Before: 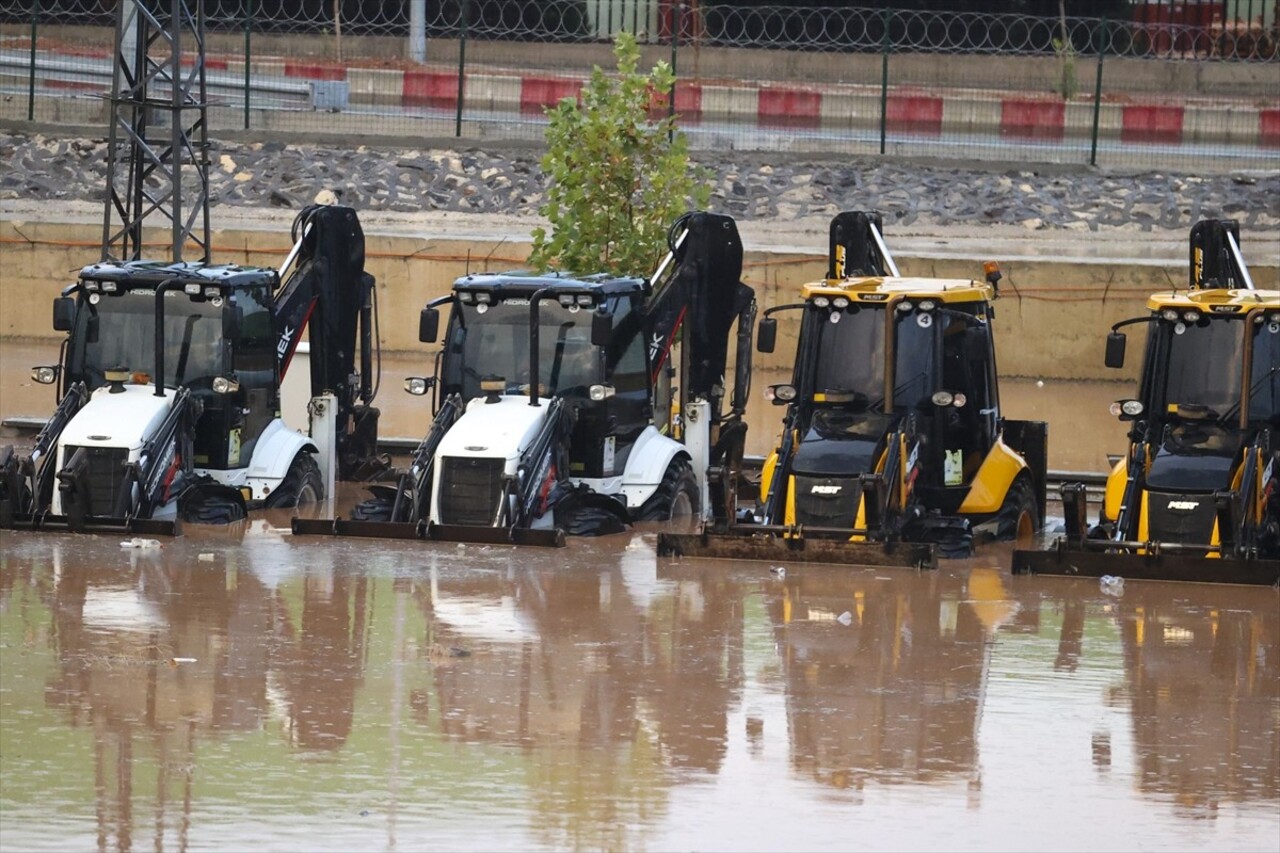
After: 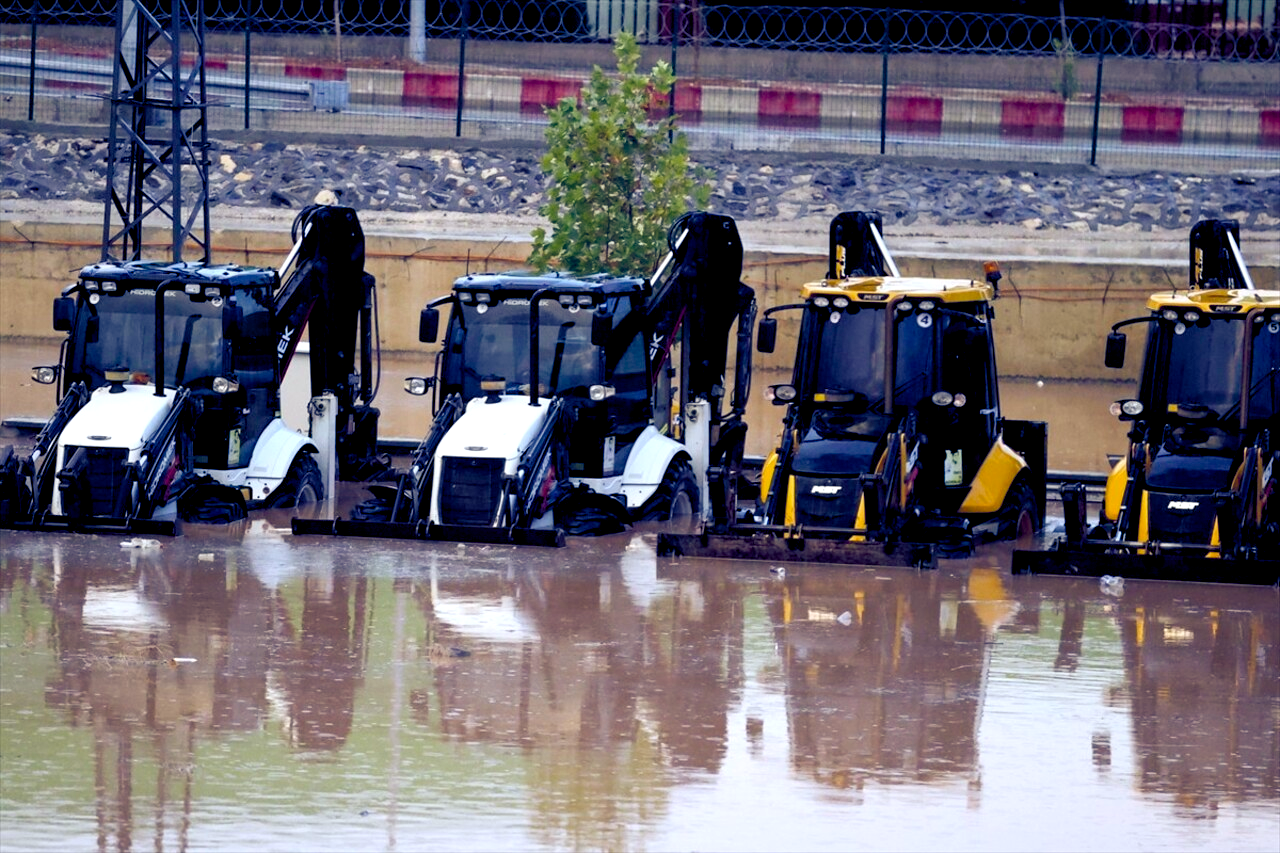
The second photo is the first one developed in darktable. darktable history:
color balance rgb: shadows lift › luminance -41.13%, shadows lift › chroma 14.13%, shadows lift › hue 260°, power › luminance -3.76%, power › chroma 0.56%, power › hue 40.37°, highlights gain › luminance 16.81%, highlights gain › chroma 2.94%, highlights gain › hue 260°, global offset › luminance -0.29%, global offset › chroma 0.31%, global offset › hue 260°, perceptual saturation grading › global saturation 20%, perceptual saturation grading › highlights -13.92%, perceptual saturation grading › shadows 50%
exposure: black level correction 0.011, compensate highlight preservation false
